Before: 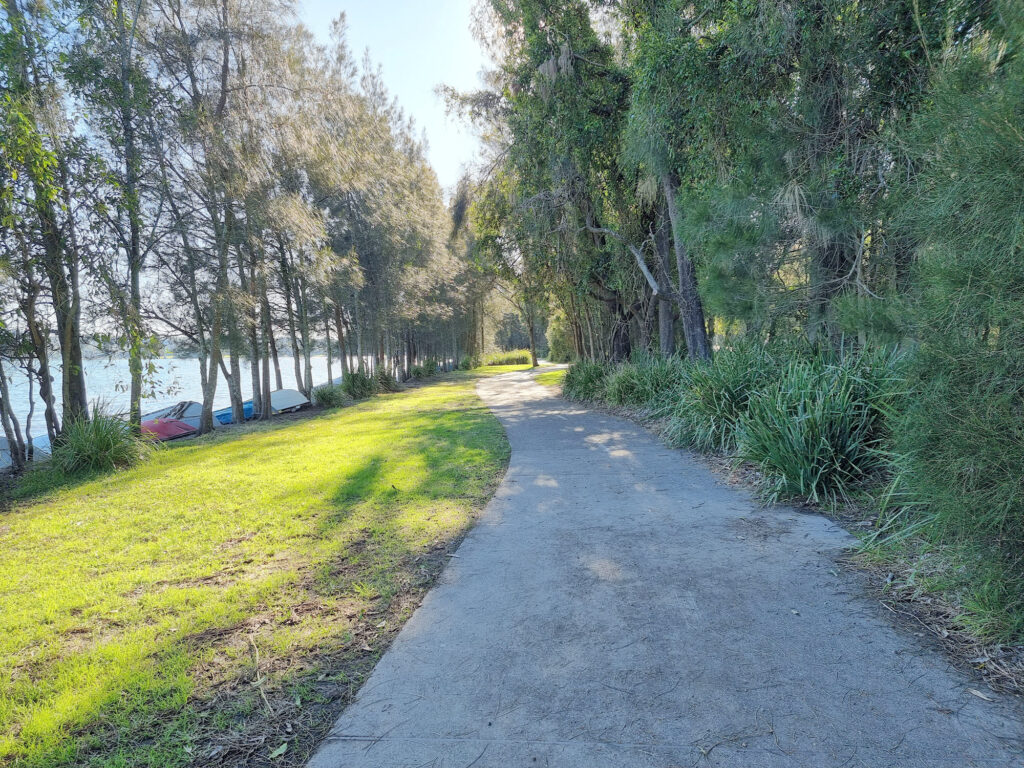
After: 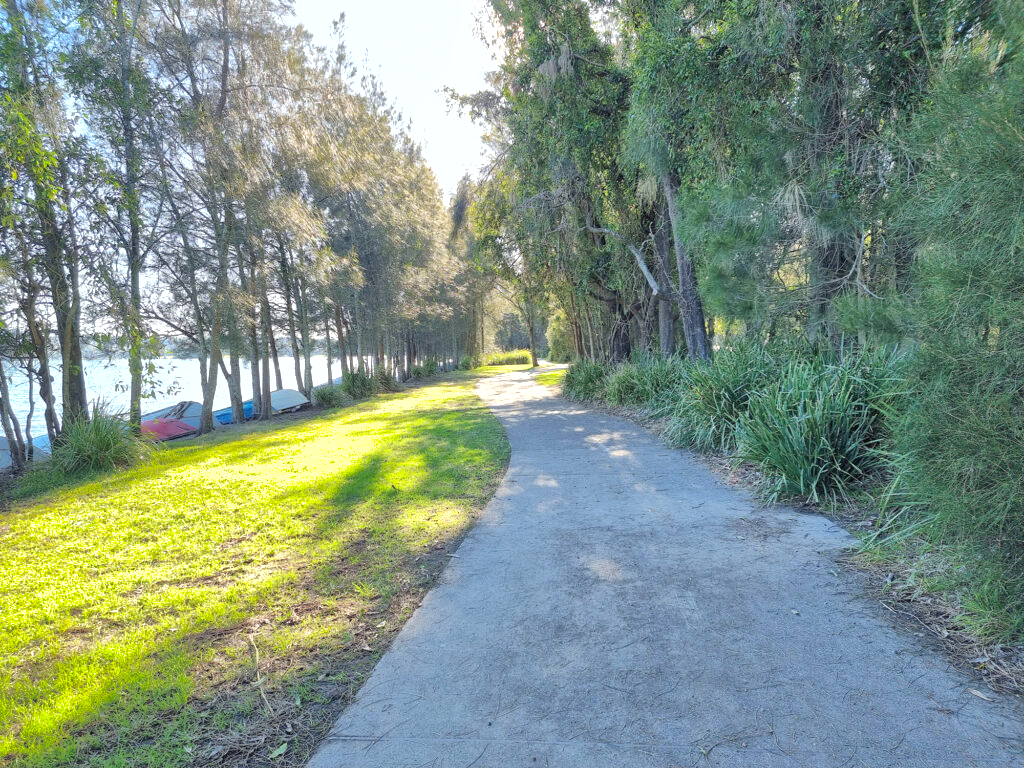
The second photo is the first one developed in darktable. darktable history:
exposure: exposure 0.556 EV, compensate highlight preservation false
shadows and highlights: shadows 40, highlights -60
